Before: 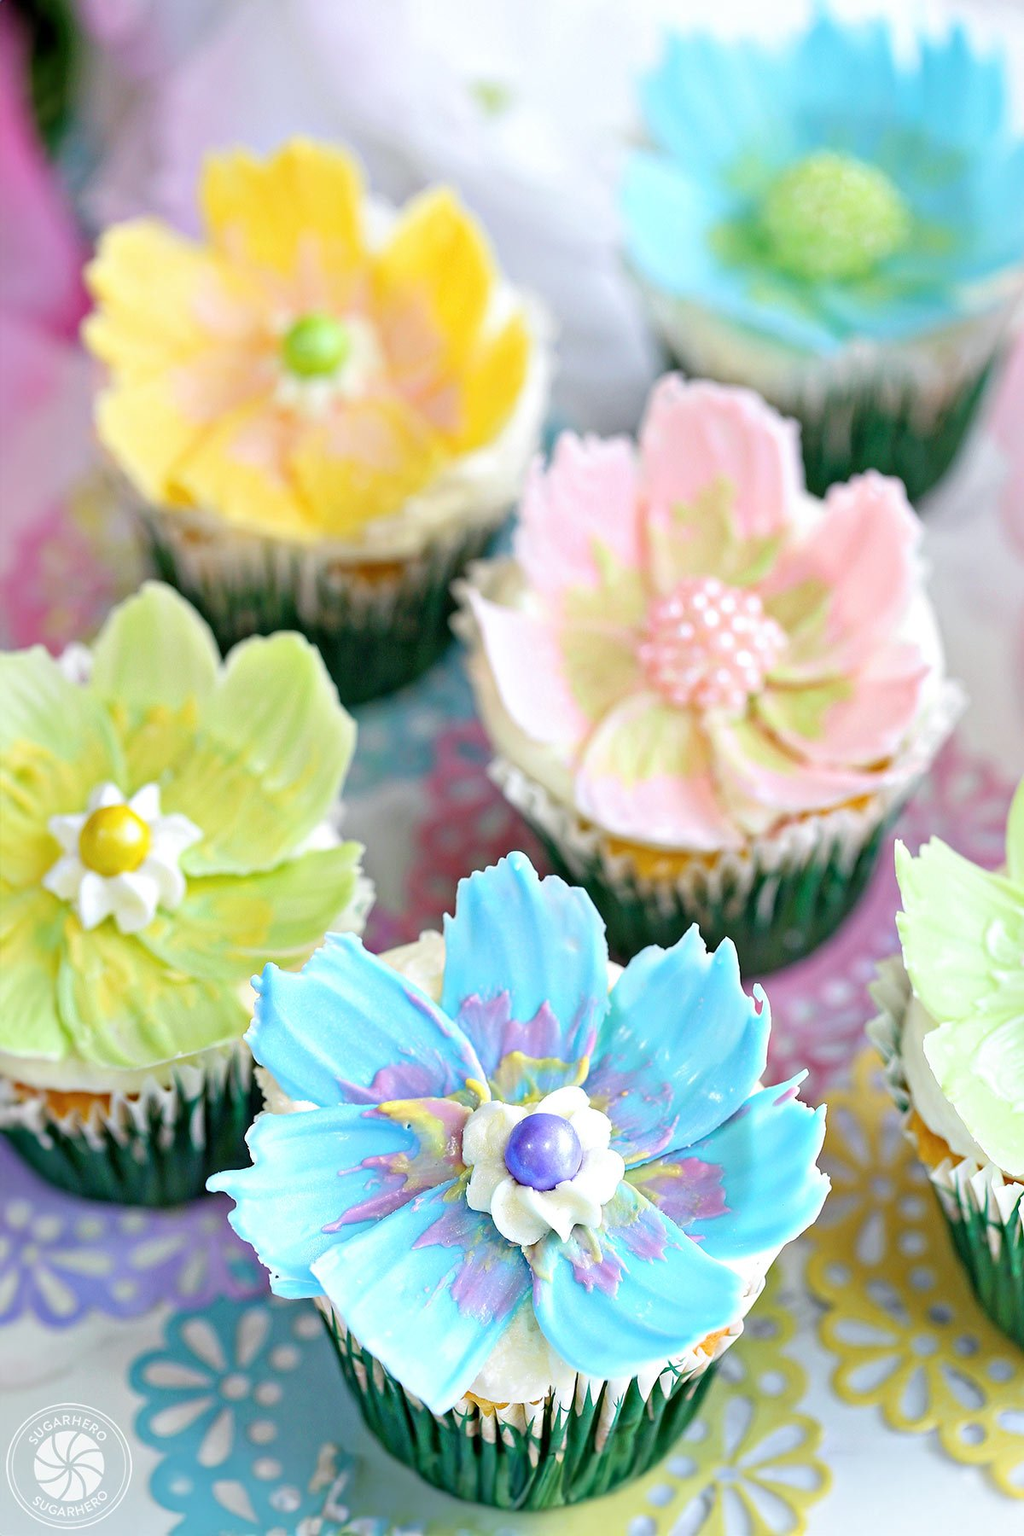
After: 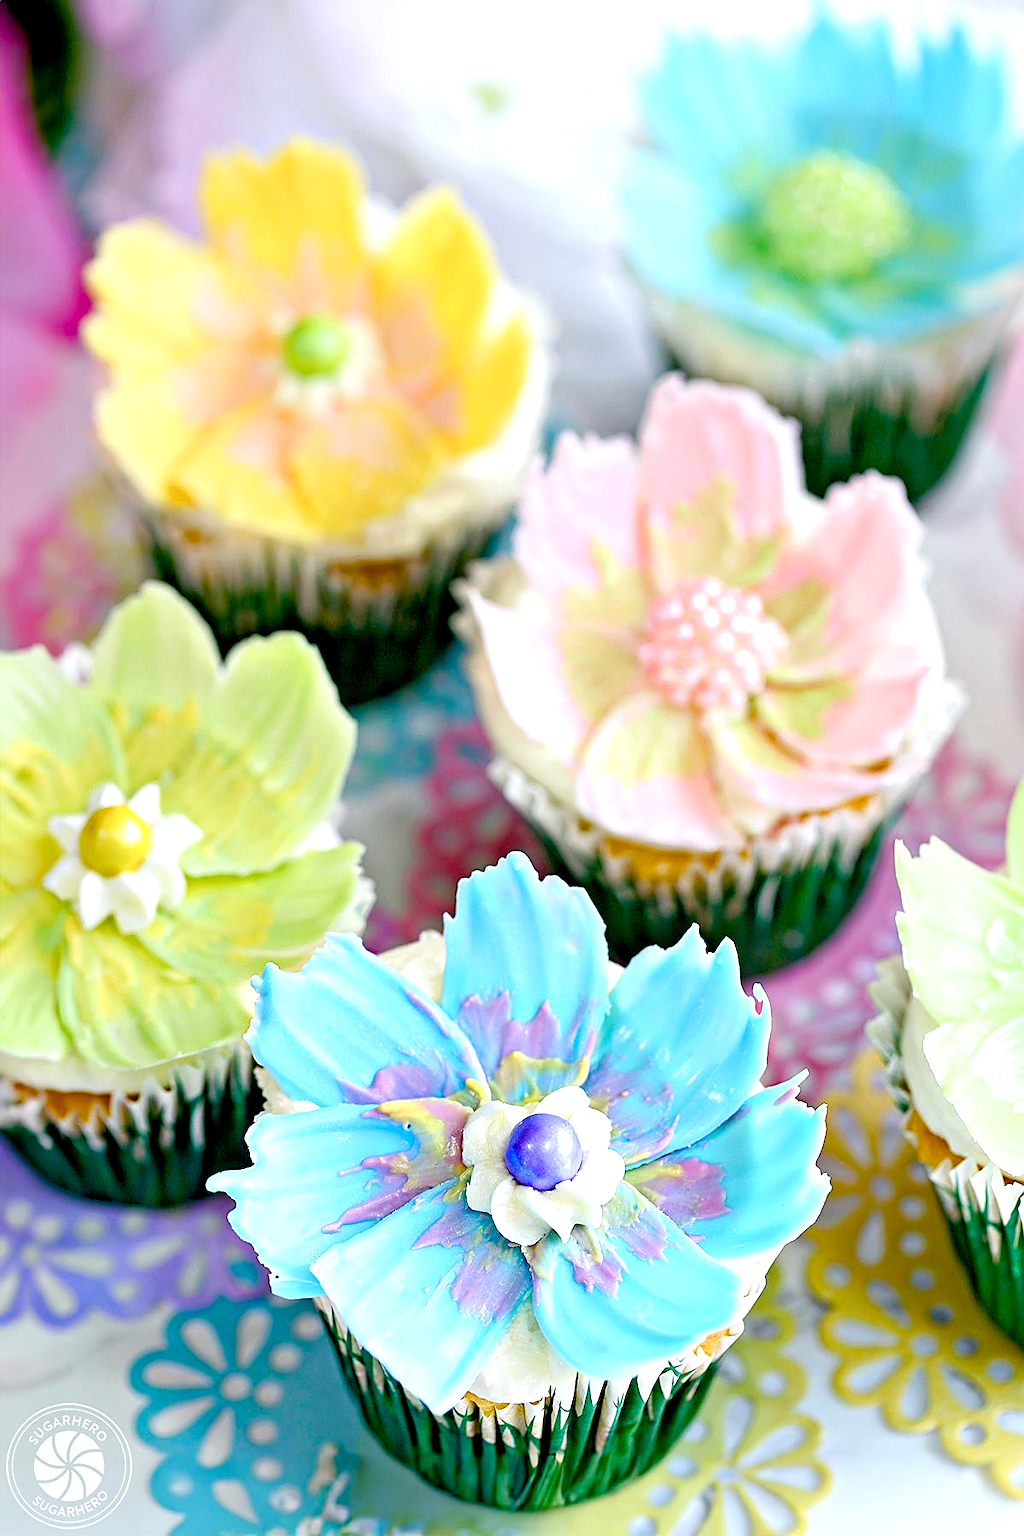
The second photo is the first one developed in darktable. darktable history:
sharpen: on, module defaults
color balance rgb: shadows lift › luminance -9.41%, highlights gain › luminance 17.6%, global offset › luminance -1.45%, perceptual saturation grading › highlights -17.77%, perceptual saturation grading › mid-tones 33.1%, perceptual saturation grading › shadows 50.52%, global vibrance 24.22%
